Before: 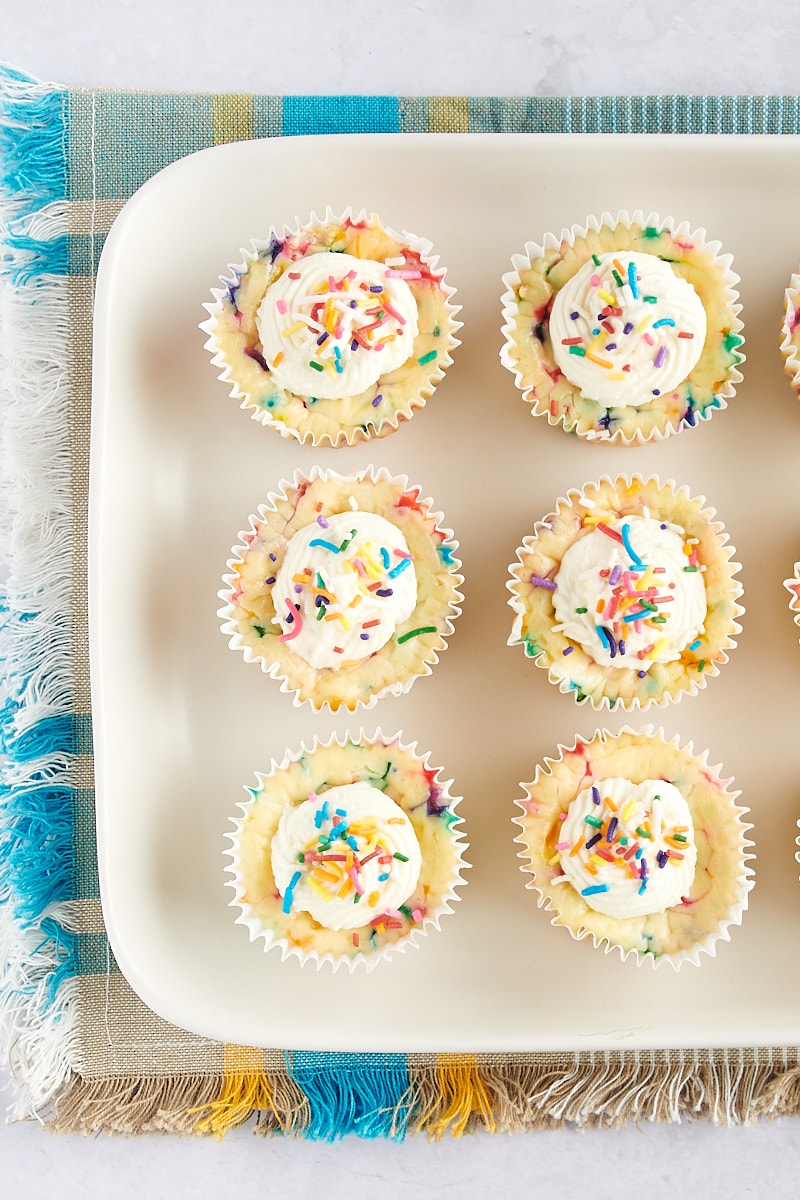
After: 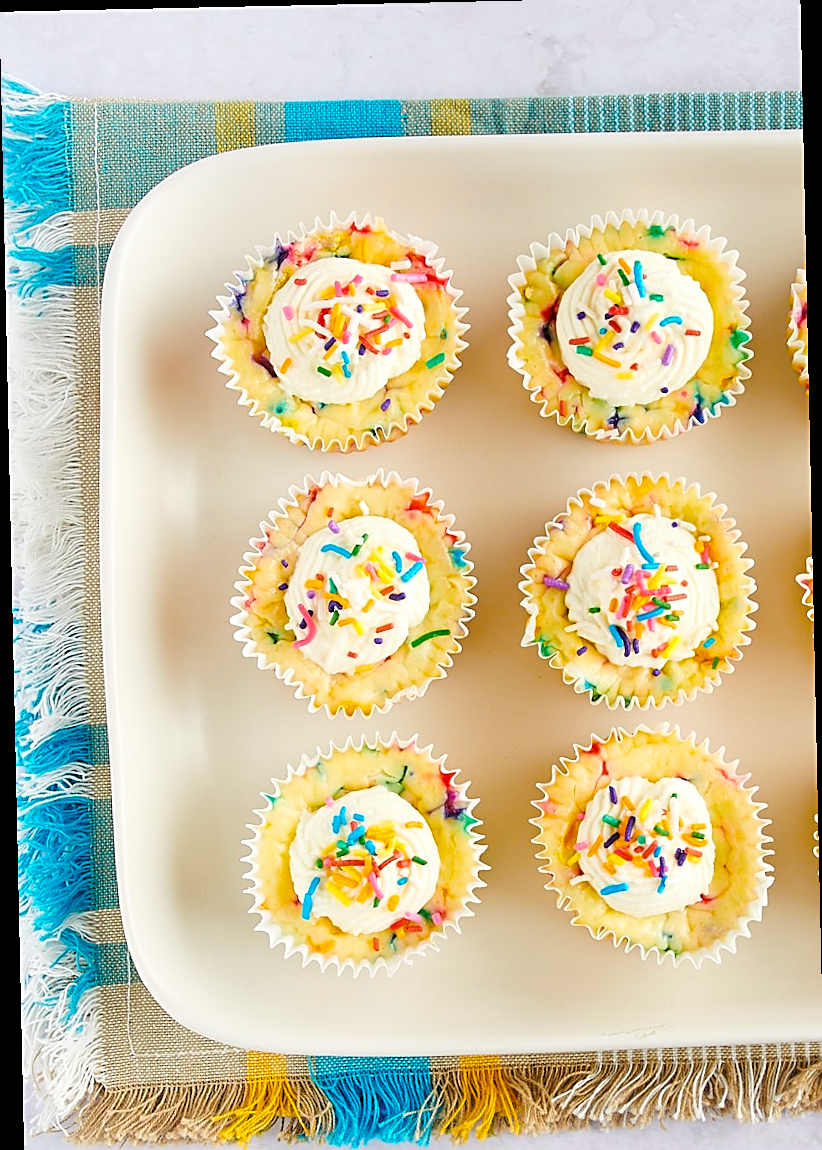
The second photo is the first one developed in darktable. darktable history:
sharpen: on, module defaults
crop: top 0.448%, right 0.264%, bottom 5.045%
color balance rgb: linear chroma grading › global chroma 15%, perceptual saturation grading › global saturation 30%
rotate and perspective: rotation -1.24°, automatic cropping off
